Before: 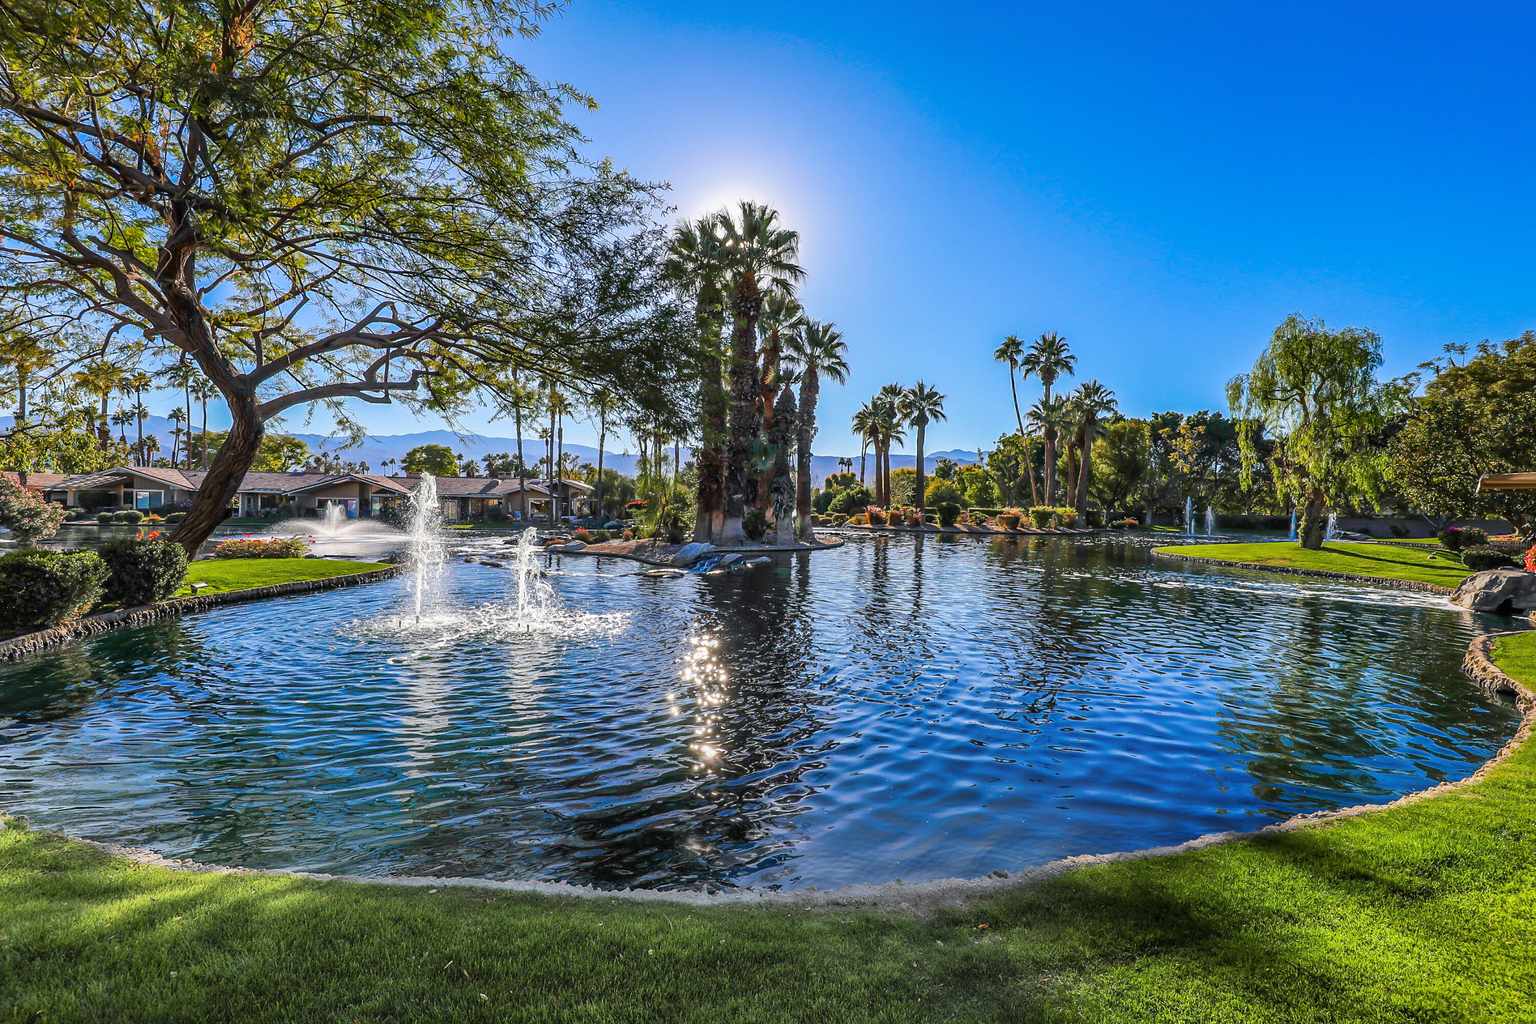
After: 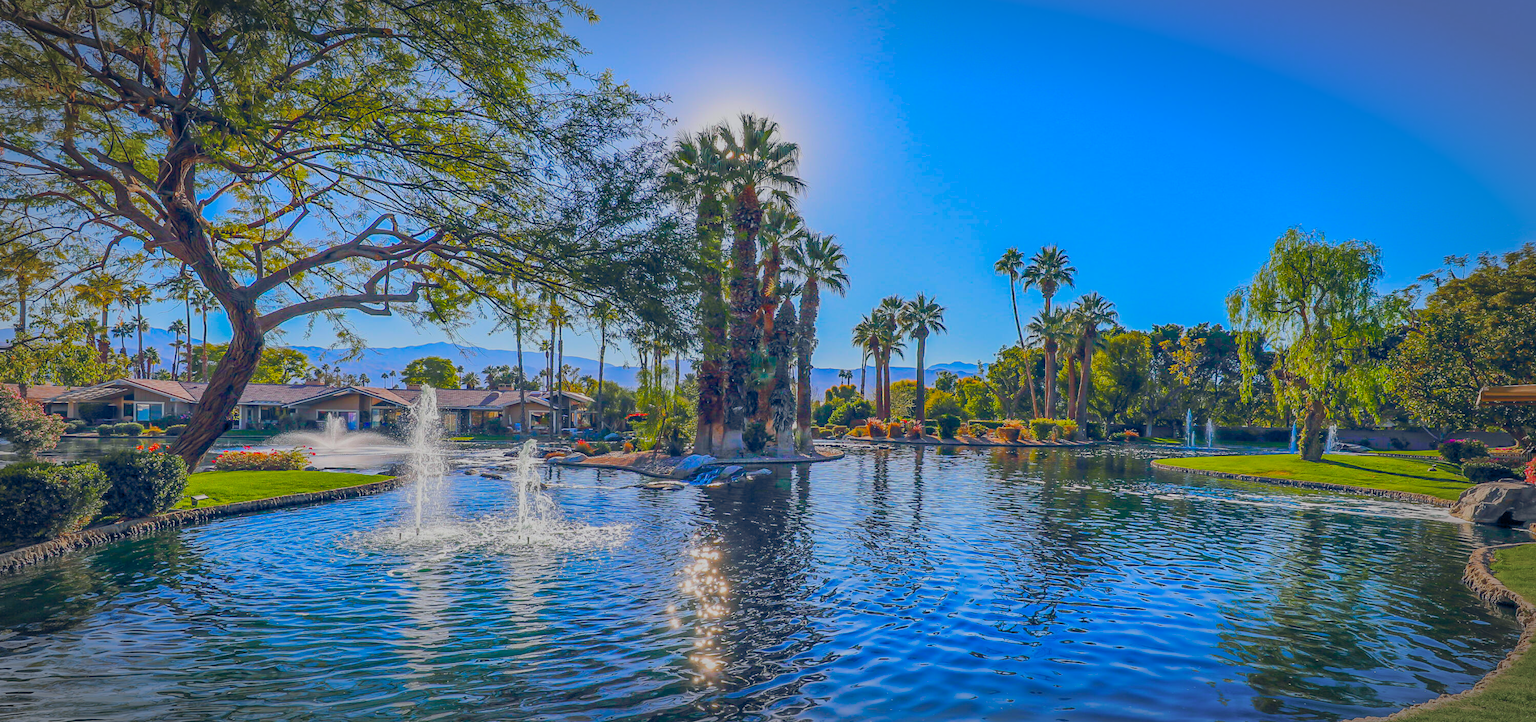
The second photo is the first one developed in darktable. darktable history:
color balance rgb: global offset › chroma 0.144%, global offset › hue 253.08°, linear chroma grading › global chroma 9.983%, perceptual saturation grading › global saturation 30.92%, perceptual brilliance grading › global brilliance 2.89%, perceptual brilliance grading › highlights -2.804%, perceptual brilliance grading › shadows 3.211%, contrast -29.689%
crop and rotate: top 8.649%, bottom 20.778%
vignetting: automatic ratio true
